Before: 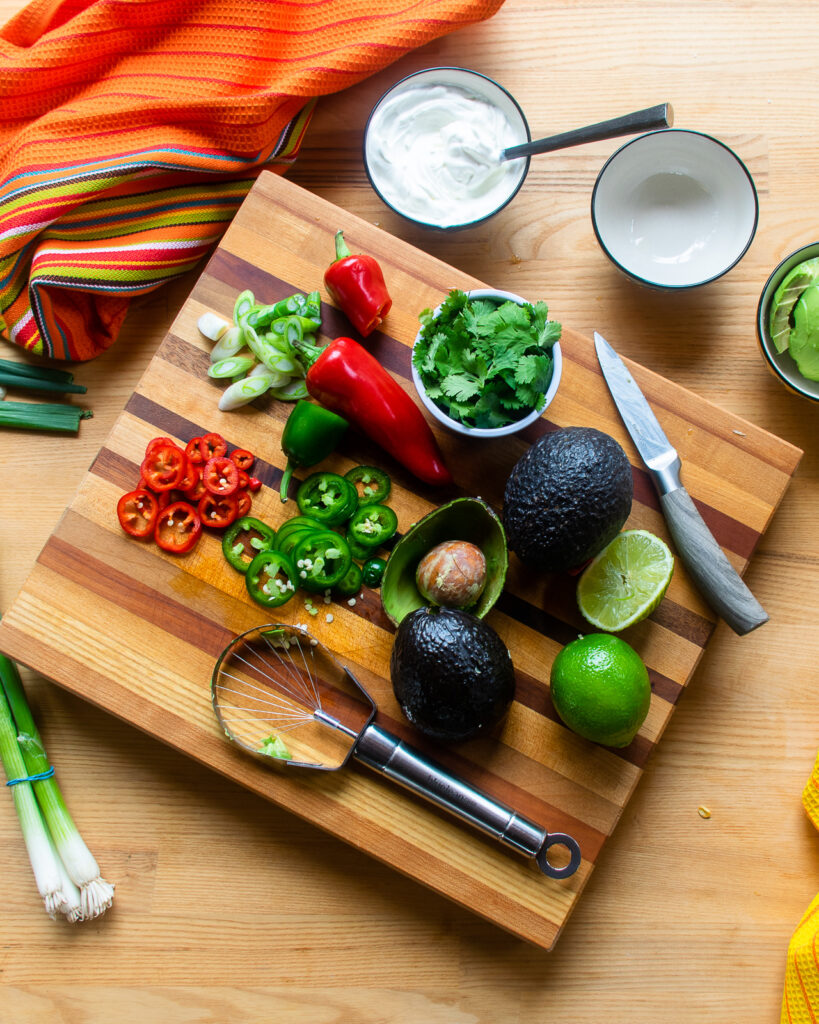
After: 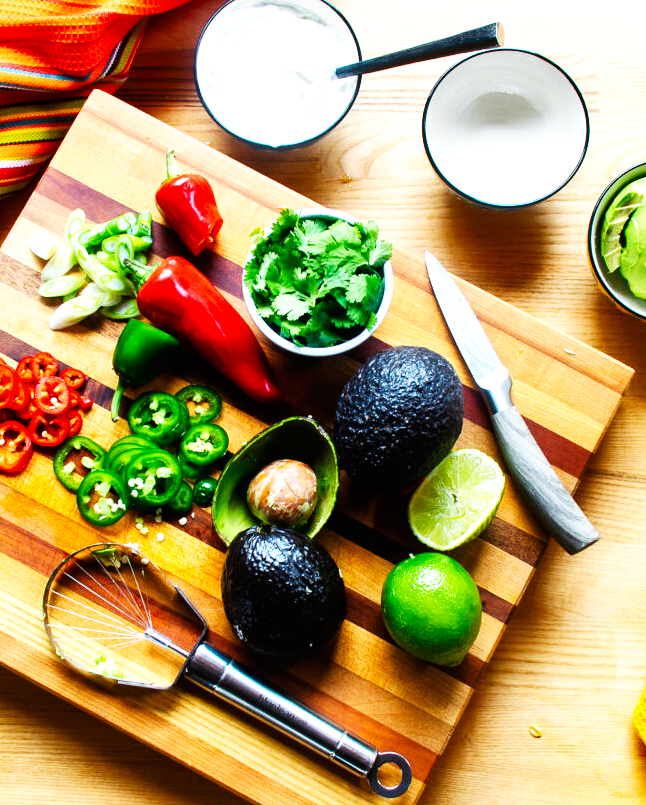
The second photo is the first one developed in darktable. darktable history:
crop and rotate: left 20.74%, top 7.912%, right 0.375%, bottom 13.378%
base curve: curves: ch0 [(0, 0) (0.007, 0.004) (0.027, 0.03) (0.046, 0.07) (0.207, 0.54) (0.442, 0.872) (0.673, 0.972) (1, 1)], preserve colors none
shadows and highlights: shadows 12, white point adjustment 1.2, soften with gaussian
white balance: emerald 1
